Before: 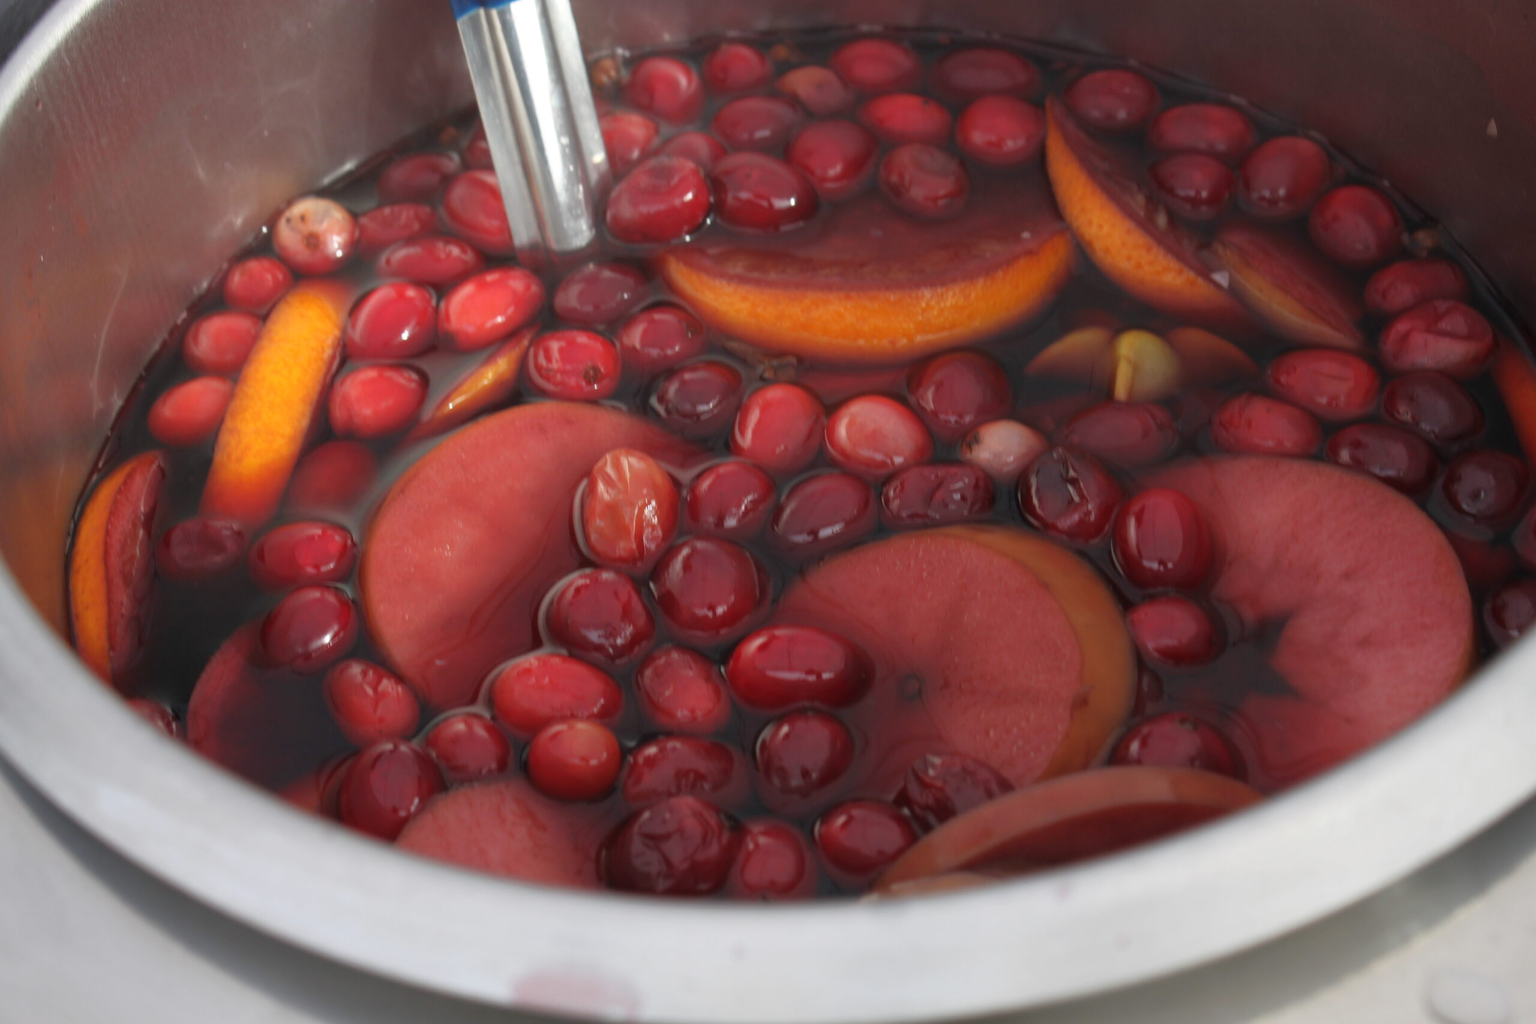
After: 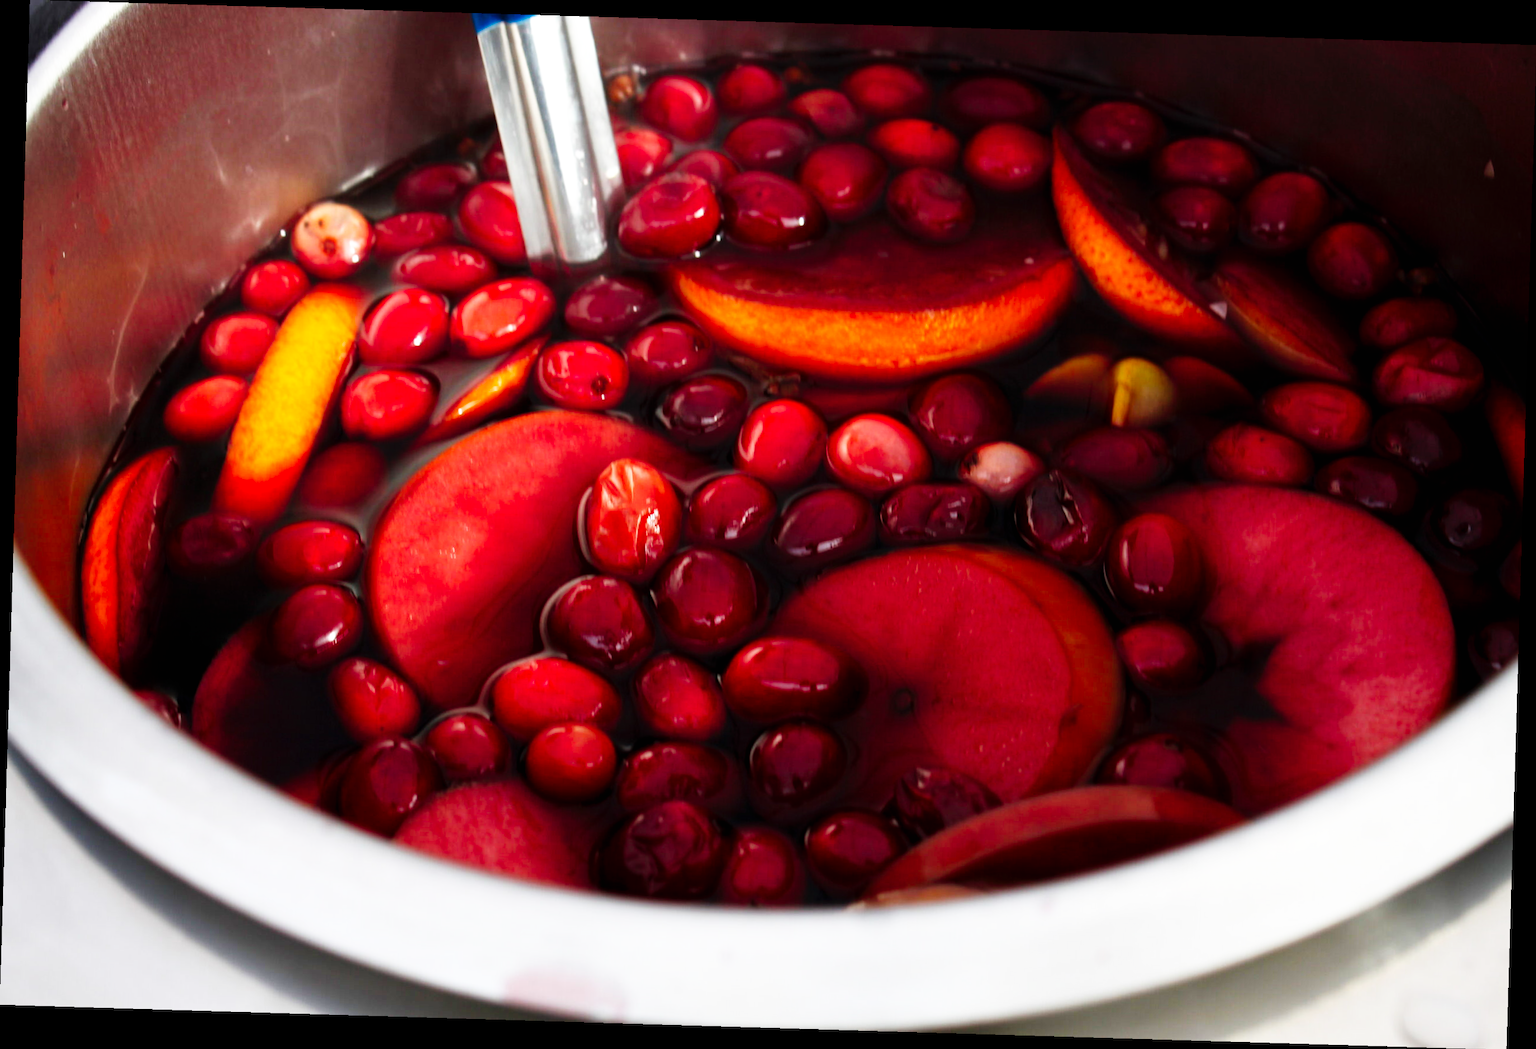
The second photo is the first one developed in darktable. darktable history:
tone curve: curves: ch0 [(0, 0) (0.003, 0.002) (0.011, 0.002) (0.025, 0.002) (0.044, 0.002) (0.069, 0.002) (0.1, 0.003) (0.136, 0.008) (0.177, 0.03) (0.224, 0.058) (0.277, 0.139) (0.335, 0.233) (0.399, 0.363) (0.468, 0.506) (0.543, 0.649) (0.623, 0.781) (0.709, 0.88) (0.801, 0.956) (0.898, 0.994) (1, 1)], preserve colors none
rotate and perspective: rotation 1.72°, automatic cropping off
